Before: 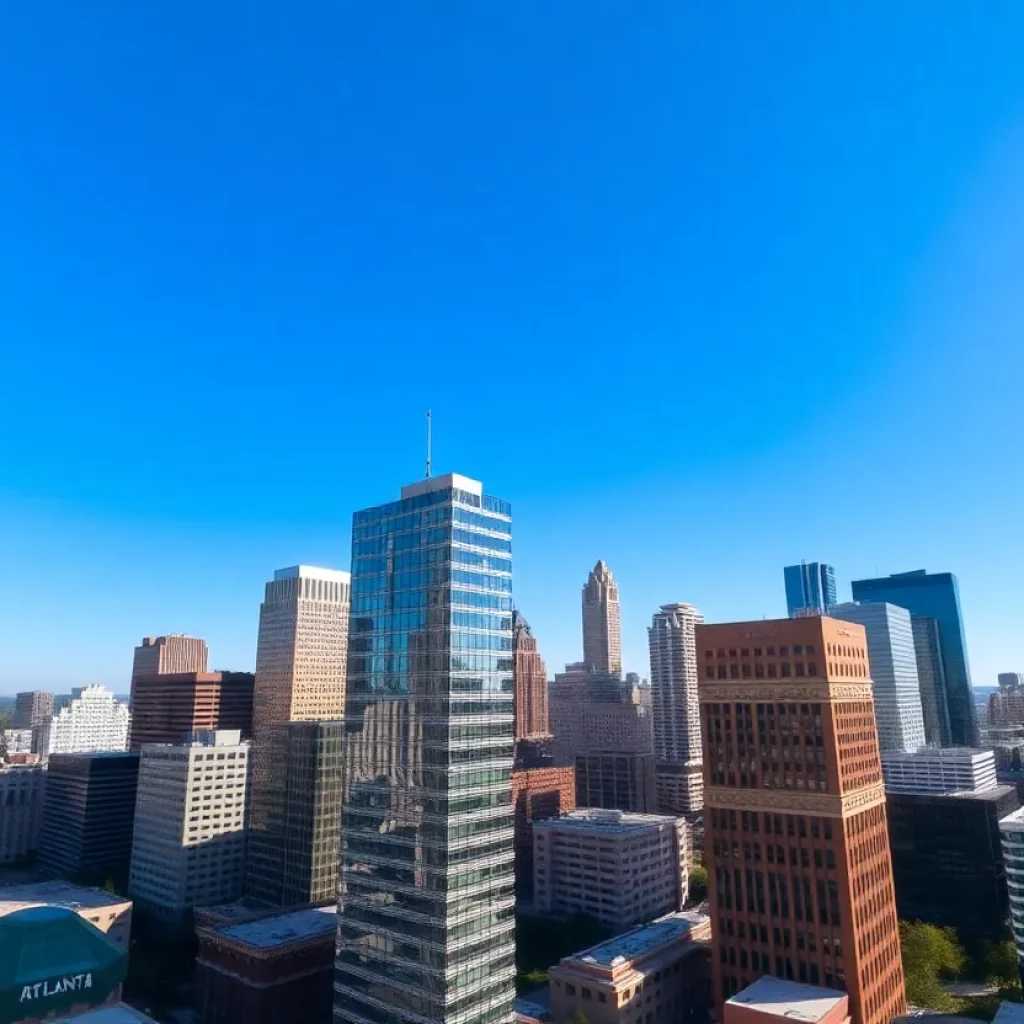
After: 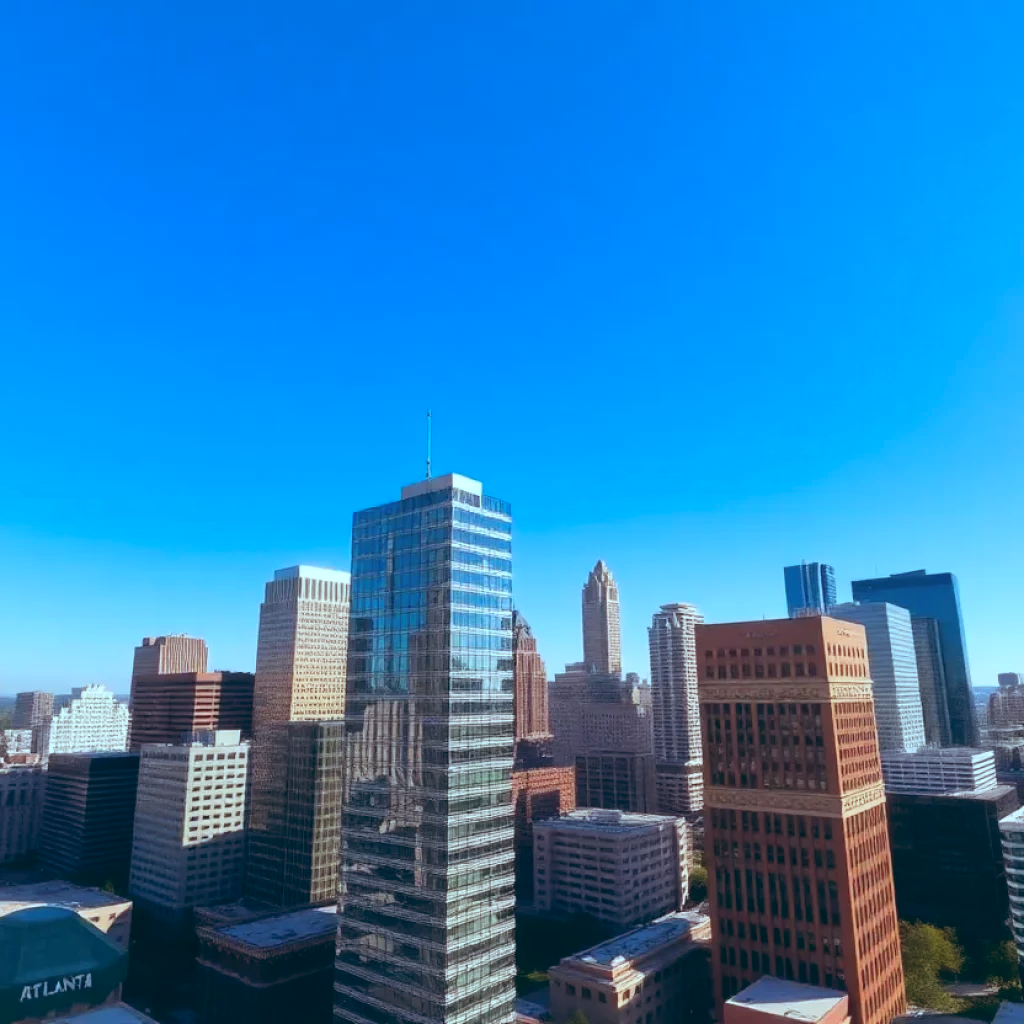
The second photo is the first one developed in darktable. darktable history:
color balance: lift [1.003, 0.993, 1.001, 1.007], gamma [1.018, 1.072, 0.959, 0.928], gain [0.974, 0.873, 1.031, 1.127]
